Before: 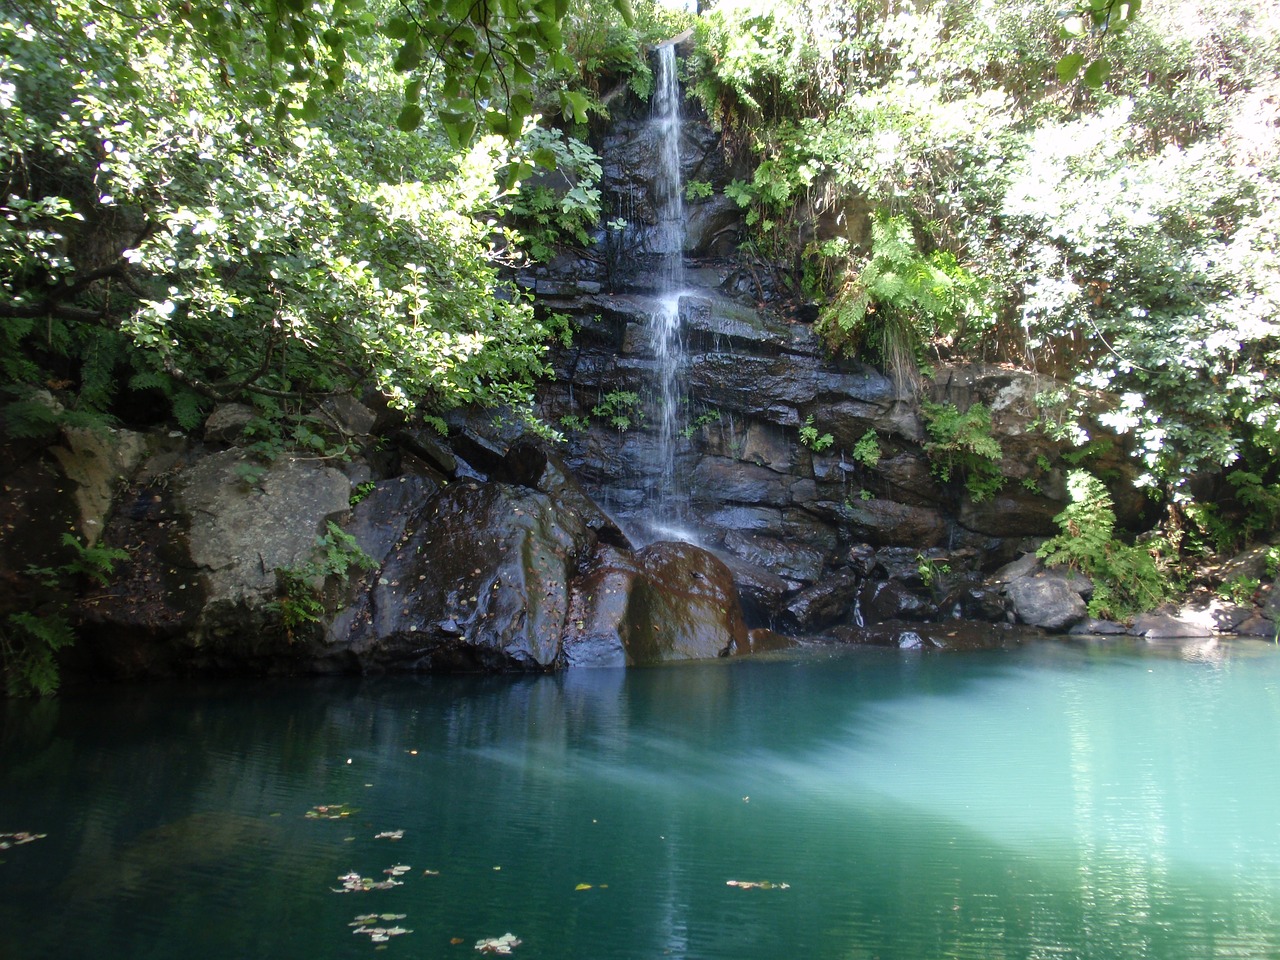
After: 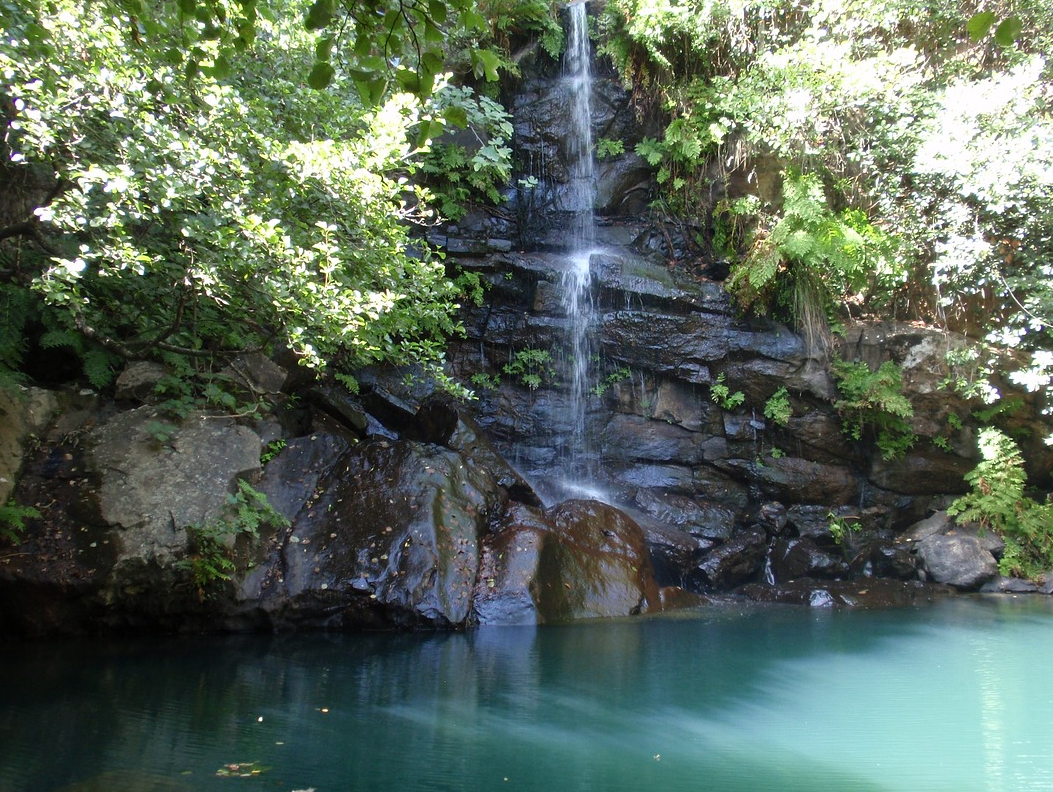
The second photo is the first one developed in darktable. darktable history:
crop and rotate: left 7.027%, top 4.473%, right 10.636%, bottom 12.986%
